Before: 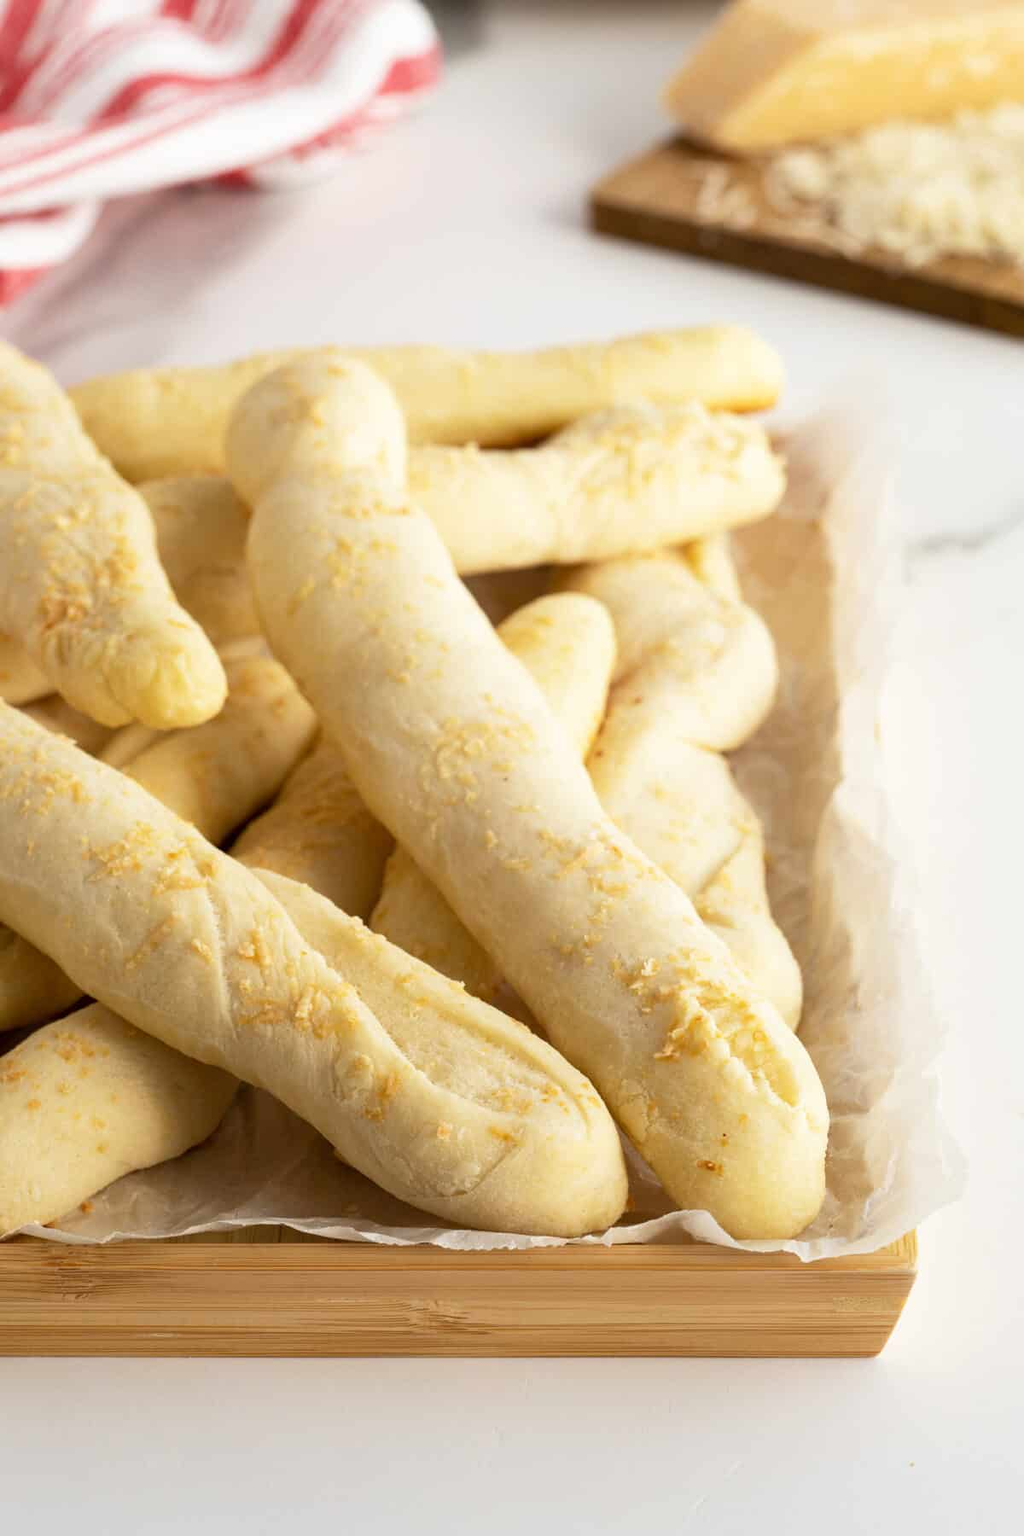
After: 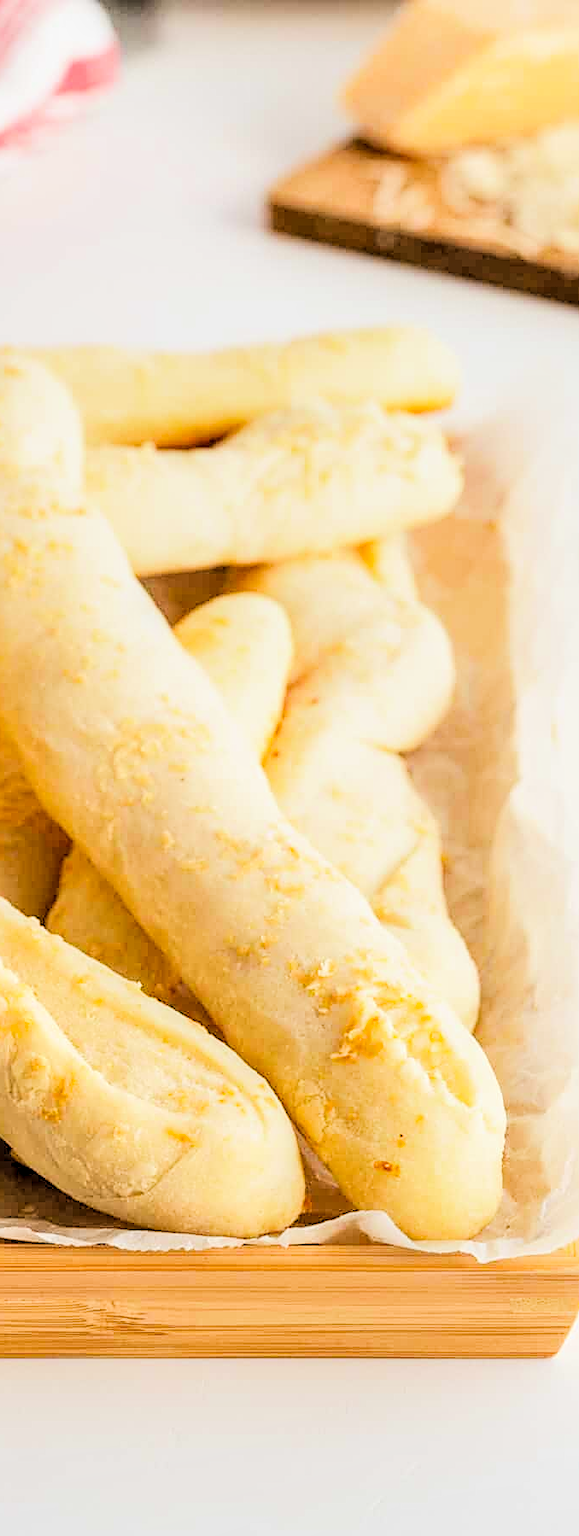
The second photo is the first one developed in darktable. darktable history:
local contrast: highlights 104%, shadows 97%, detail 199%, midtone range 0.2
crop: left 31.595%, top 0.017%, right 11.78%
contrast brightness saturation: contrast 0.069, brightness 0.177, saturation 0.402
exposure: black level correction 0, exposure 0.698 EV, compensate highlight preservation false
tone equalizer: on, module defaults
sharpen: on, module defaults
filmic rgb: black relative exposure -3.11 EV, white relative exposure 7.05 EV, threshold 5.96 EV, hardness 1.48, contrast 1.356, enable highlight reconstruction true
